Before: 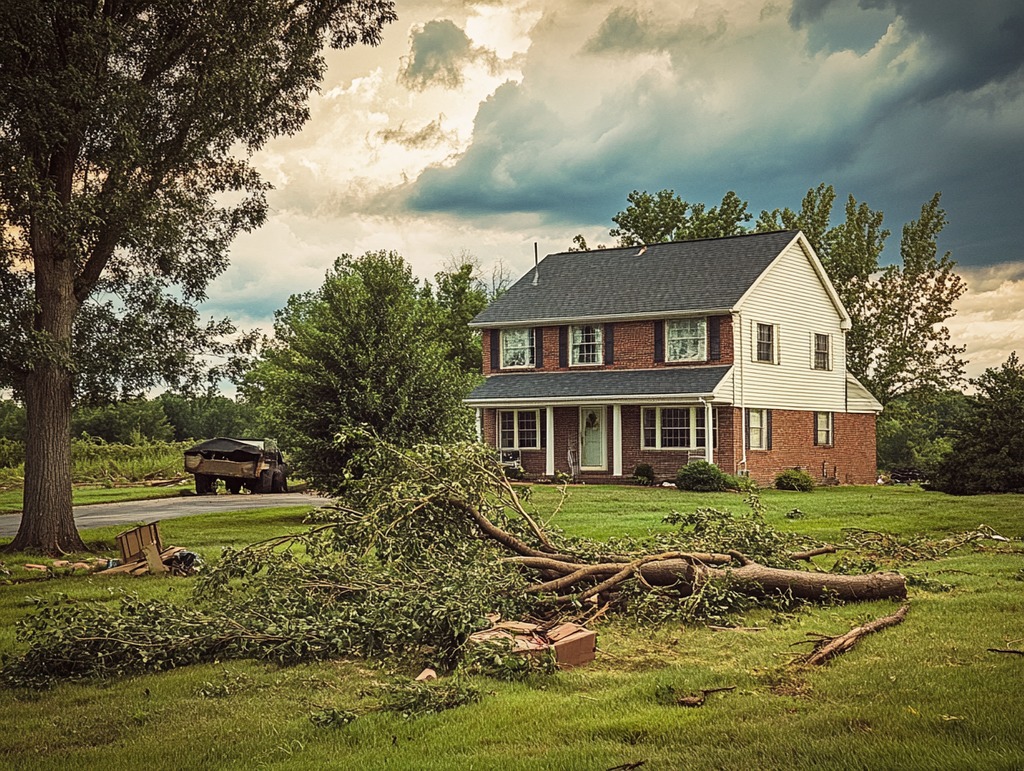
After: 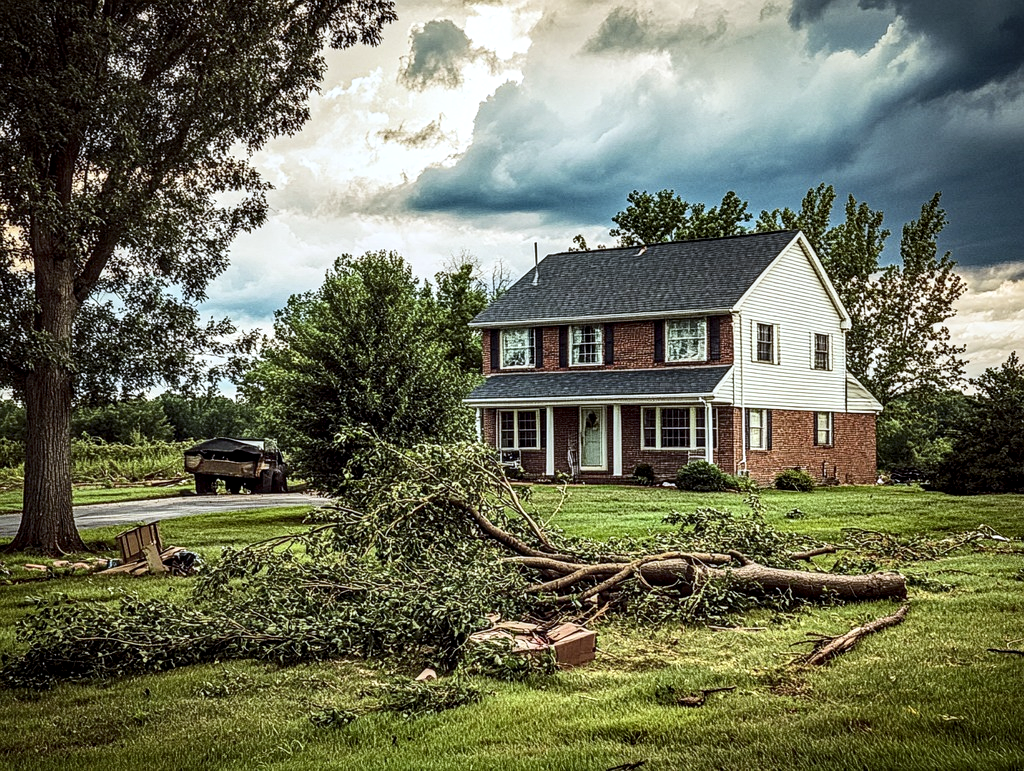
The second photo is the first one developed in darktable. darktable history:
white balance: red 0.931, blue 1.11
contrast brightness saturation: contrast 0.22
local contrast: detail 154%
